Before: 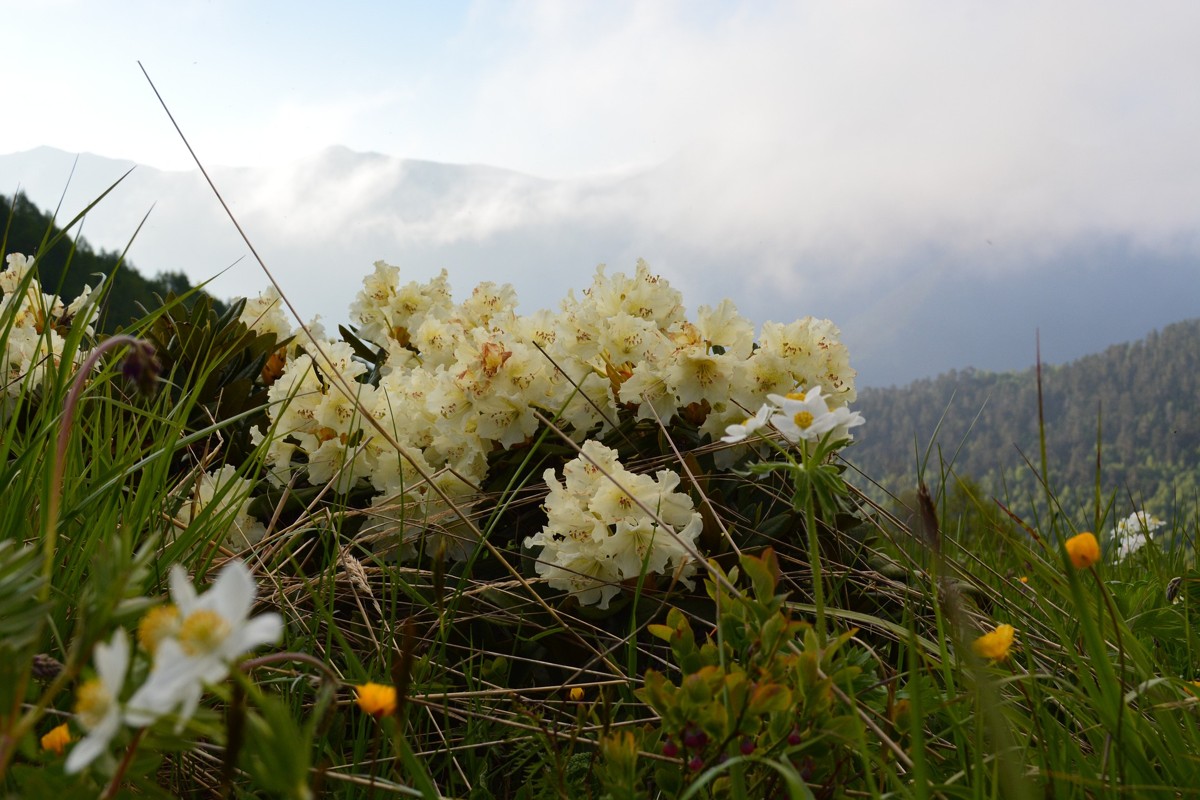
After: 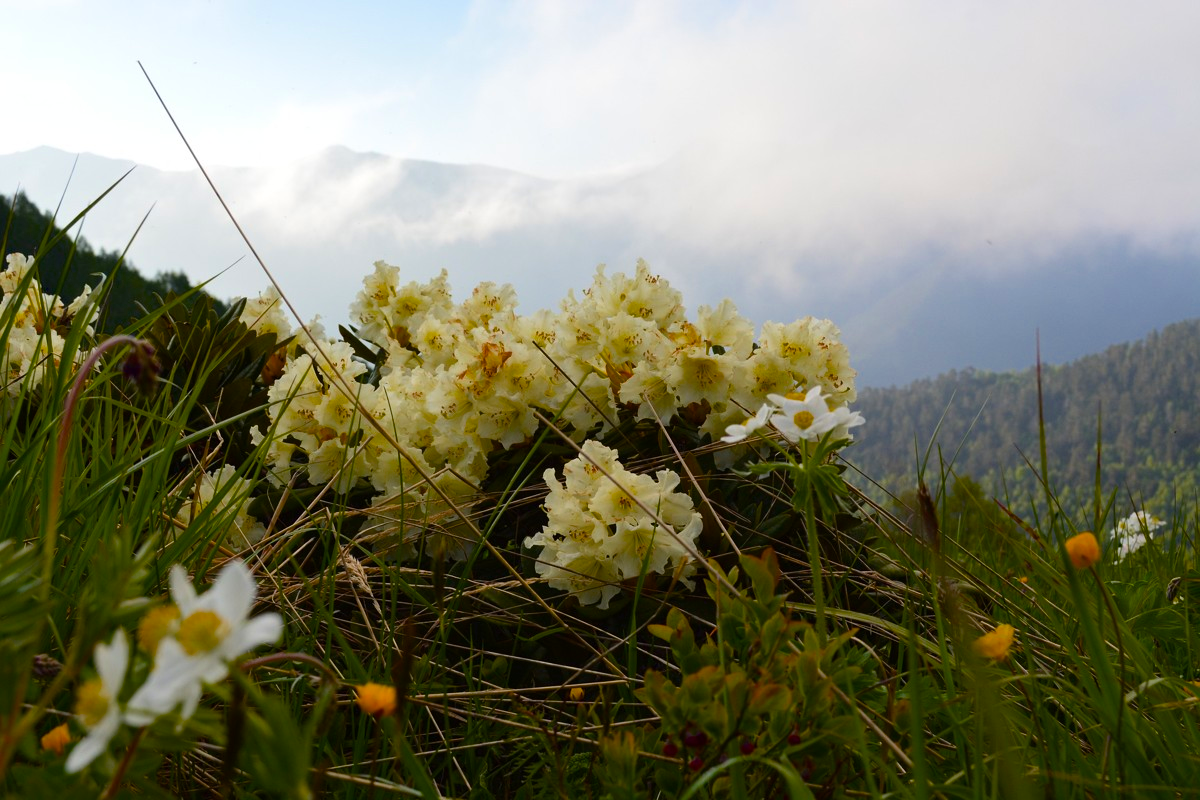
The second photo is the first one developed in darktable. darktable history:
color balance rgb: power › hue 325.43°, perceptual saturation grading › global saturation 25.84%, saturation formula JzAzBz (2021)
